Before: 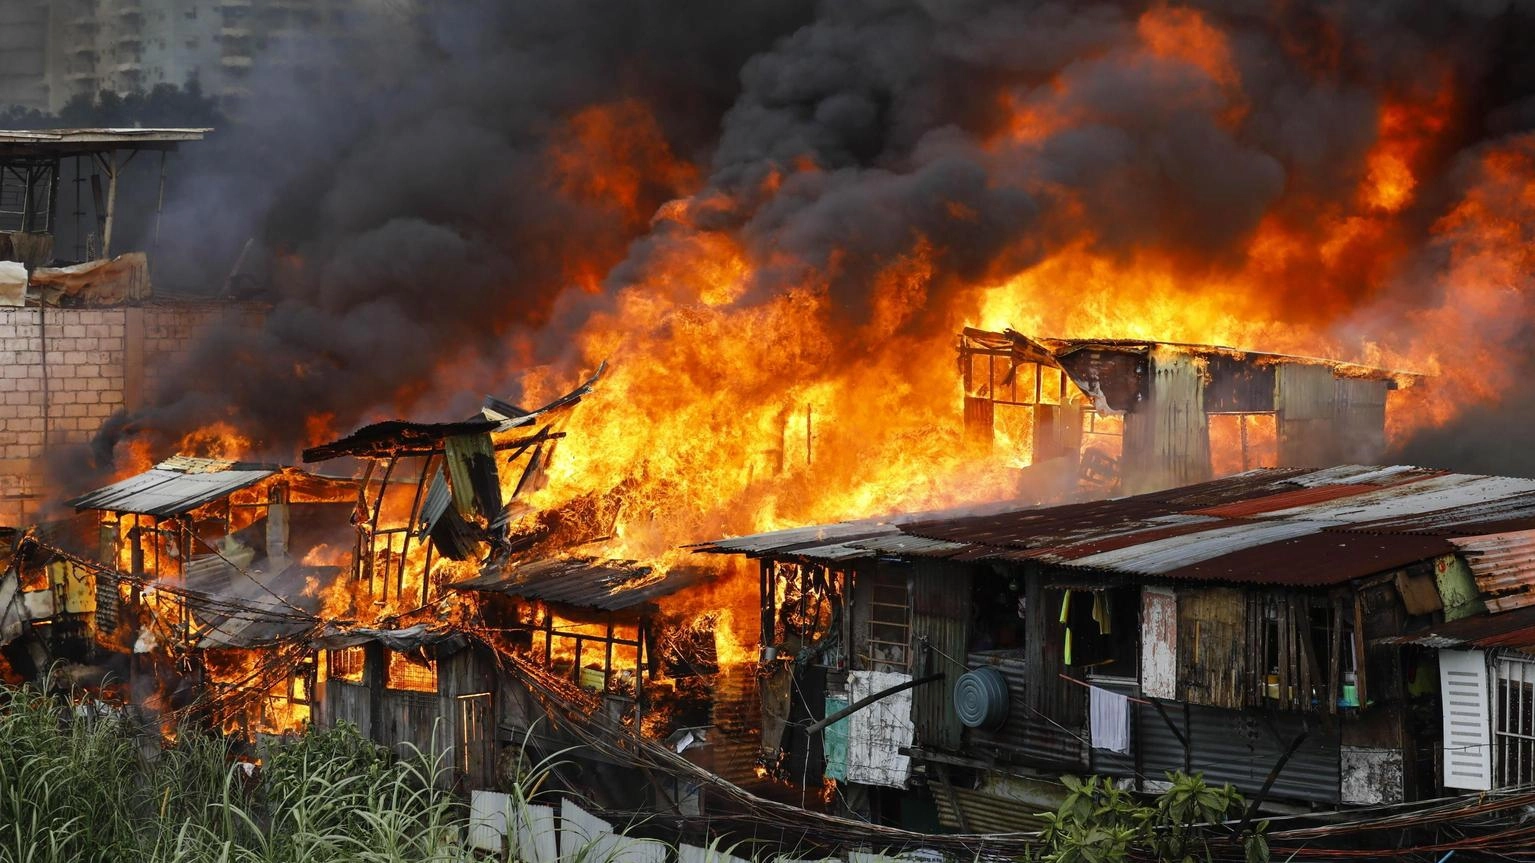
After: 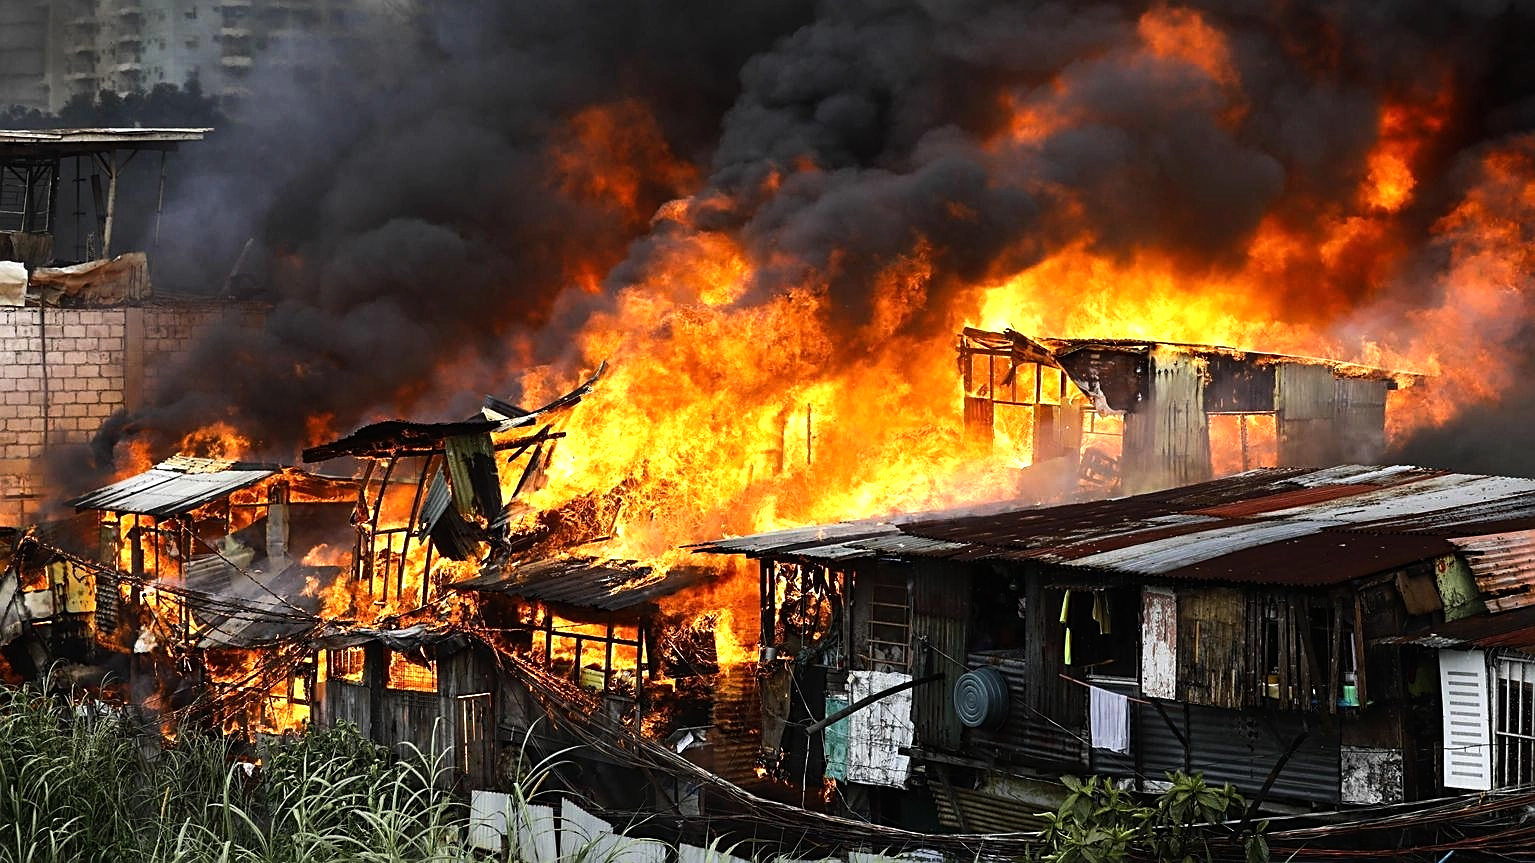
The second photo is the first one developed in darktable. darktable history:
tone equalizer: -8 EV -0.745 EV, -7 EV -0.739 EV, -6 EV -0.588 EV, -5 EV -0.422 EV, -3 EV 0.386 EV, -2 EV 0.6 EV, -1 EV 0.684 EV, +0 EV 0.736 EV, edges refinement/feathering 500, mask exposure compensation -1.57 EV, preserve details no
sharpen: on, module defaults
